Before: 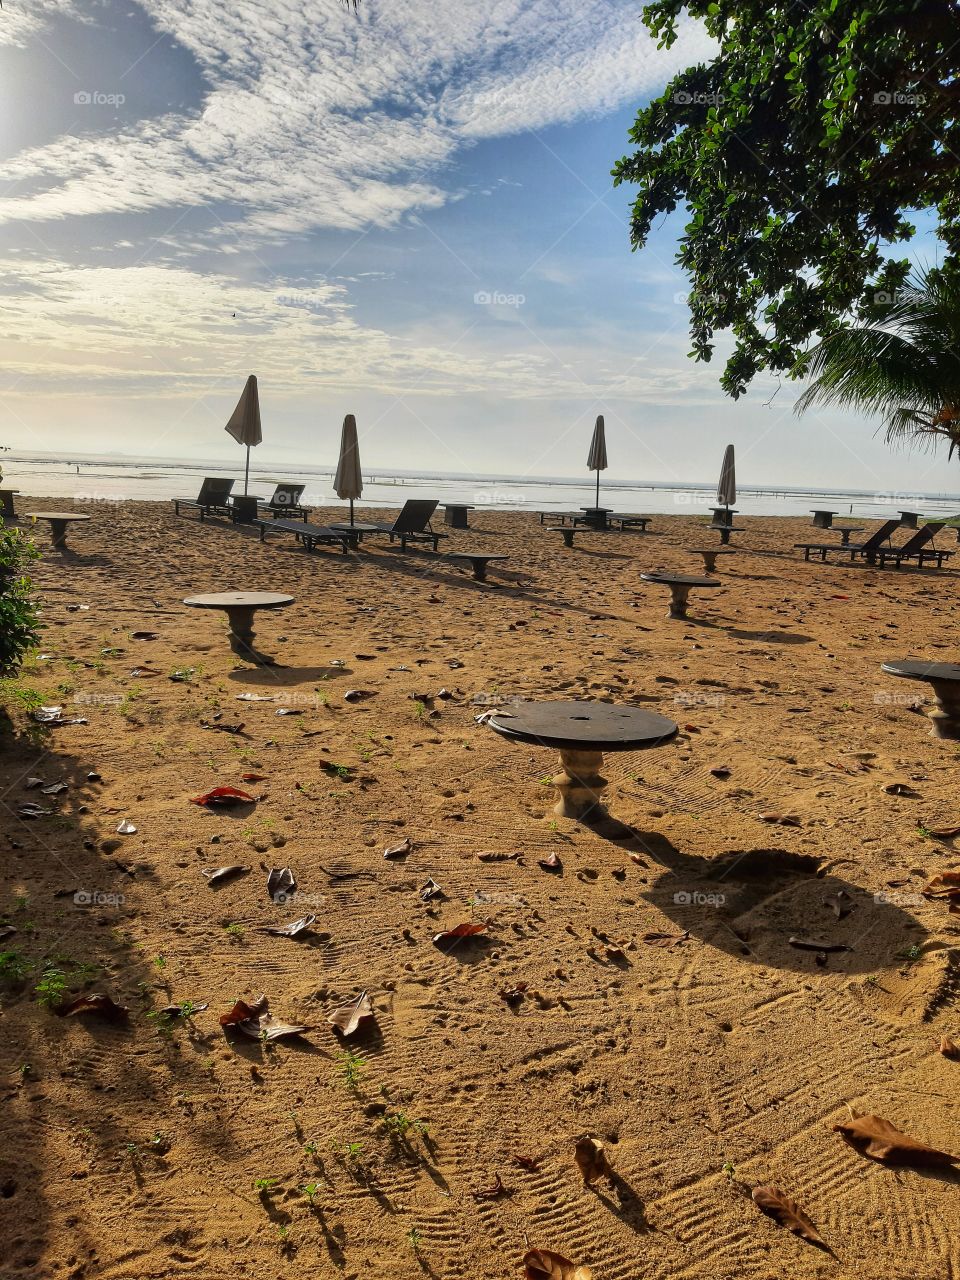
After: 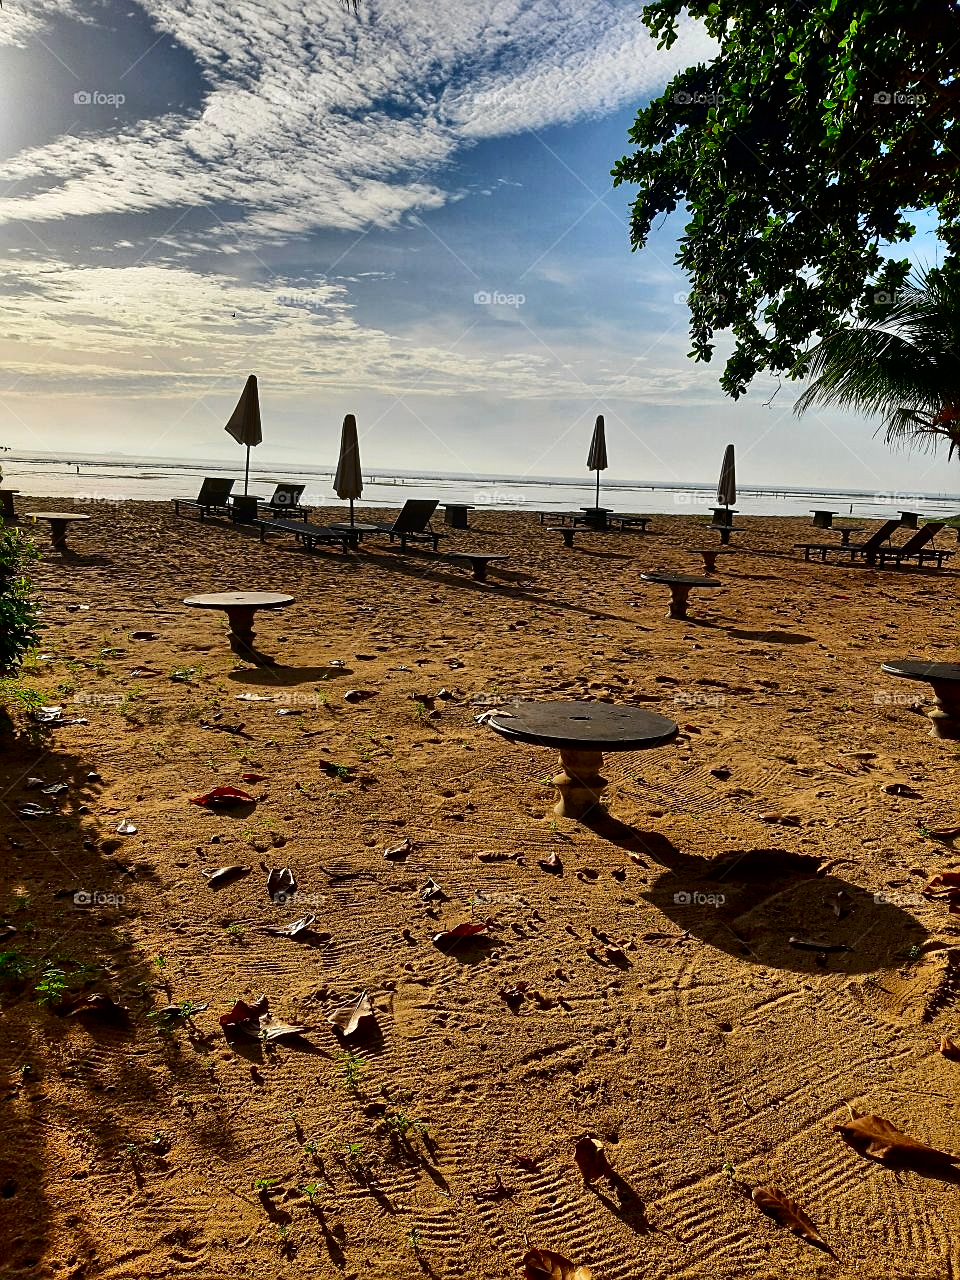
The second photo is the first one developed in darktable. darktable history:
shadows and highlights: low approximation 0.01, soften with gaussian
contrast brightness saturation: contrast 0.192, brightness -0.234, saturation 0.113
sharpen: on, module defaults
